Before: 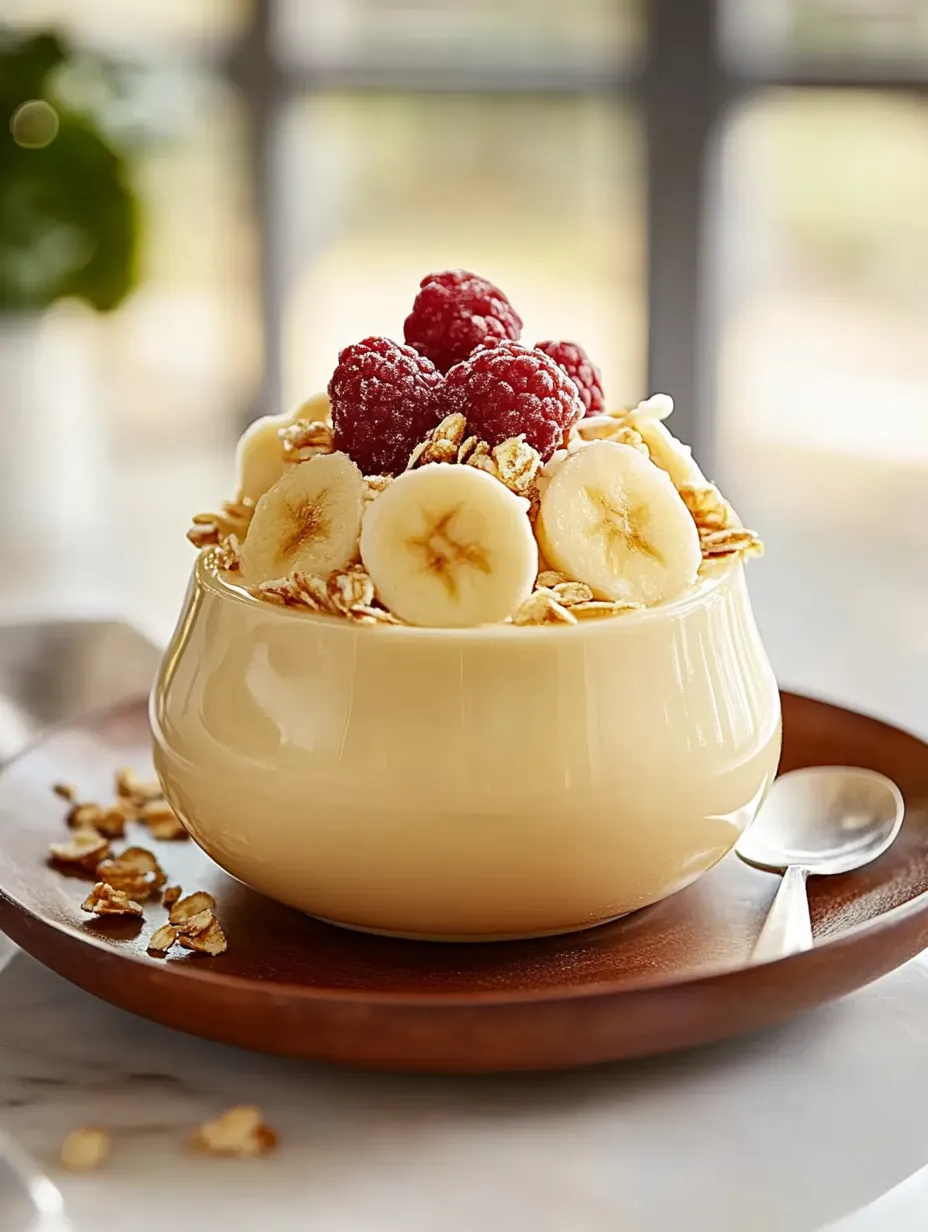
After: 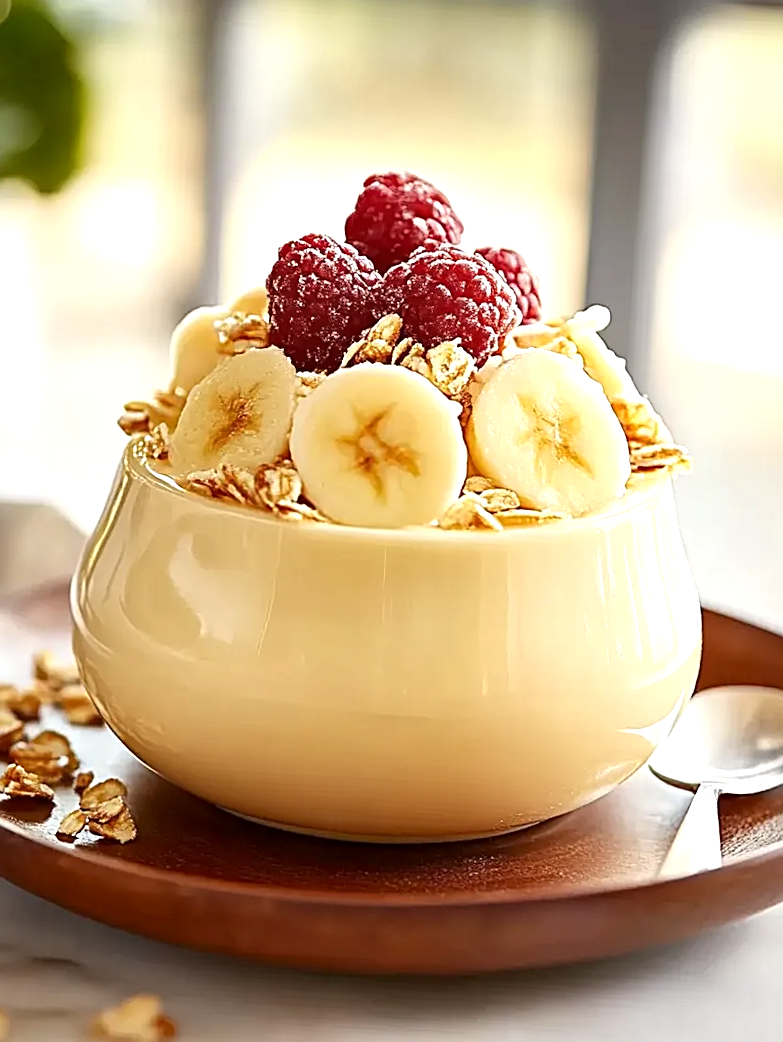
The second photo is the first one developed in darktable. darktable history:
exposure: black level correction 0.001, exposure 0.499 EV, compensate exposure bias true, compensate highlight preservation false
crop and rotate: angle -2.99°, left 5.192%, top 5.196%, right 4.682%, bottom 4.461%
sharpen: on, module defaults
local contrast: mode bilateral grid, contrast 20, coarseness 51, detail 102%, midtone range 0.2
